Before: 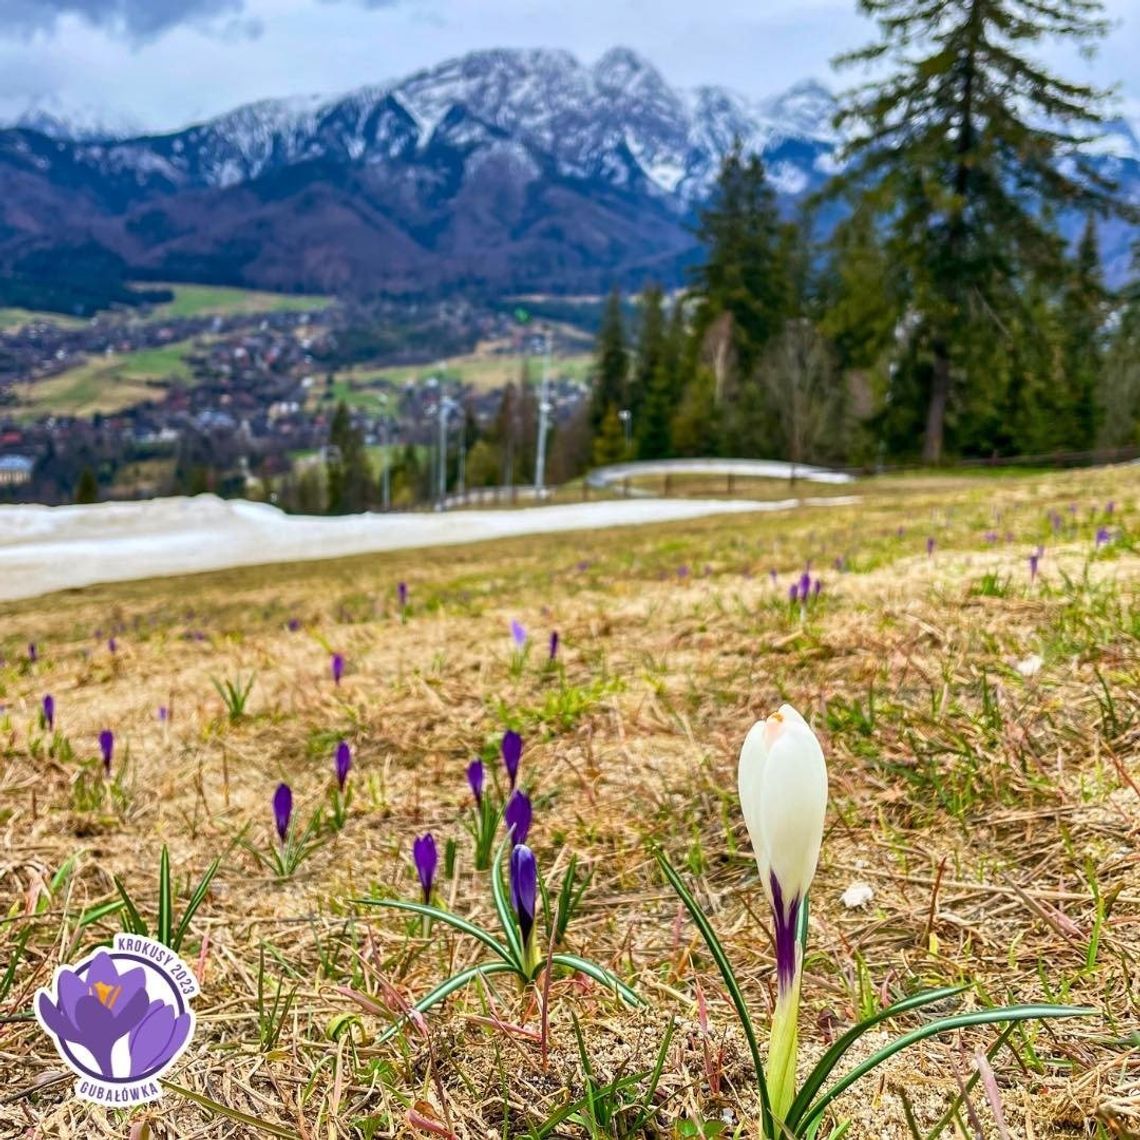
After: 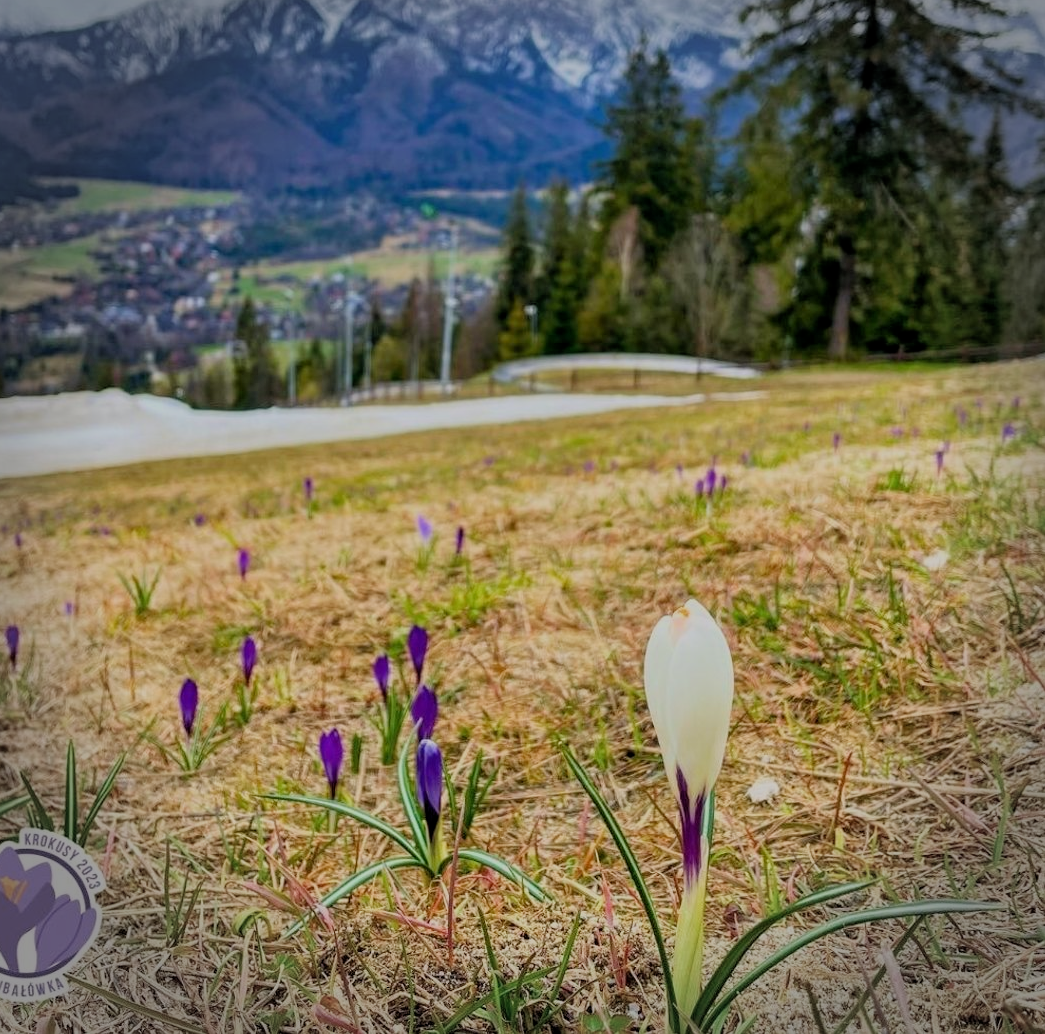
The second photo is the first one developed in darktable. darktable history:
vignetting: fall-off radius 31.48%, brightness -0.472
crop and rotate: left 8.262%, top 9.226%
filmic rgb: black relative exposure -8.79 EV, white relative exposure 4.98 EV, threshold 3 EV, target black luminance 0%, hardness 3.77, latitude 66.33%, contrast 0.822, shadows ↔ highlights balance 20%, color science v5 (2021), contrast in shadows safe, contrast in highlights safe, enable highlight reconstruction true
